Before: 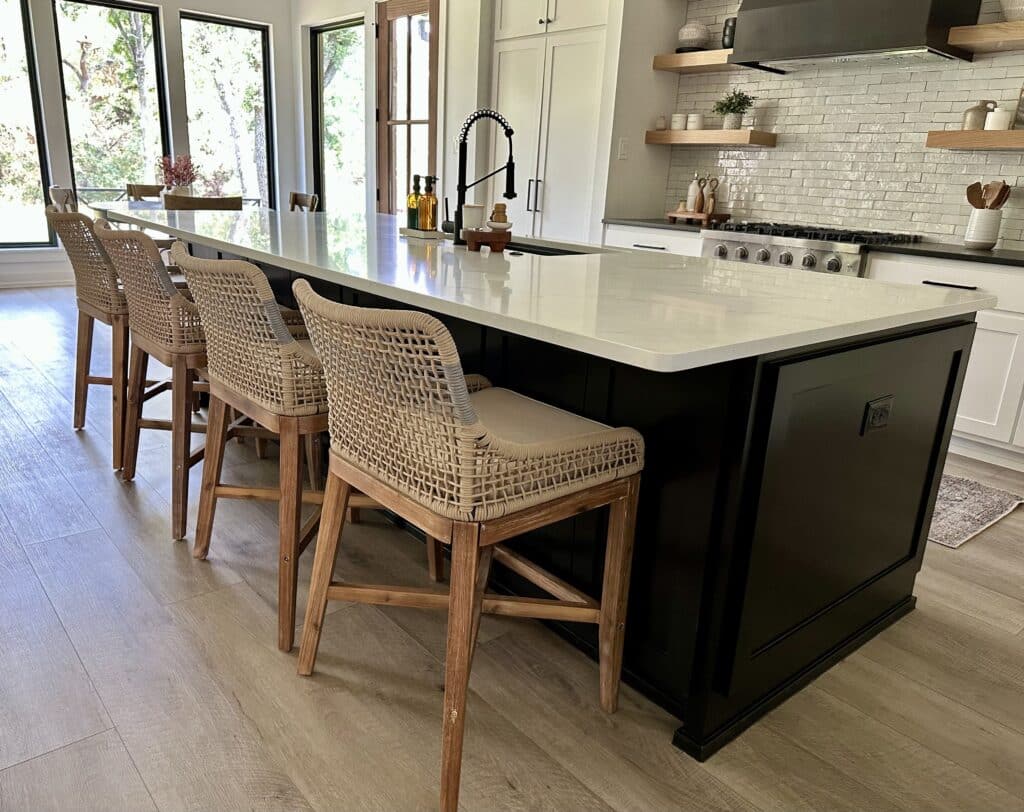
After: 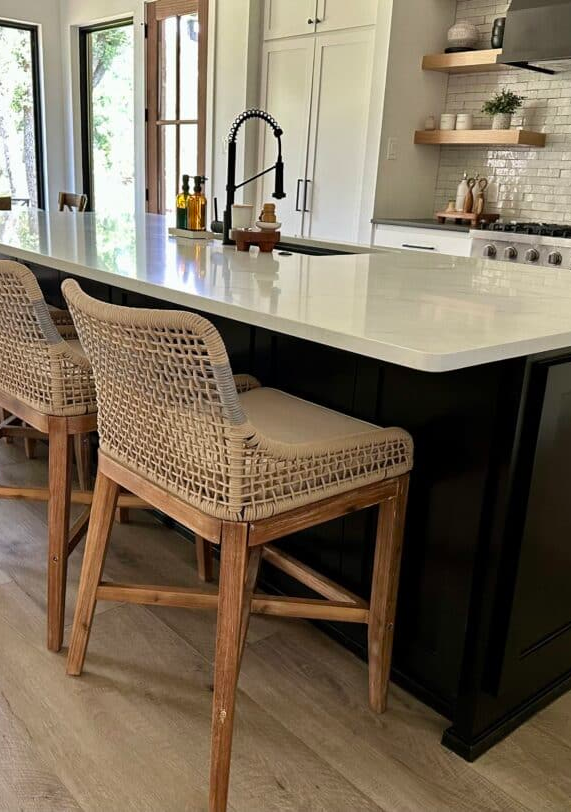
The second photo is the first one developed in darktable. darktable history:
crop and rotate: left 22.574%, right 21.608%
